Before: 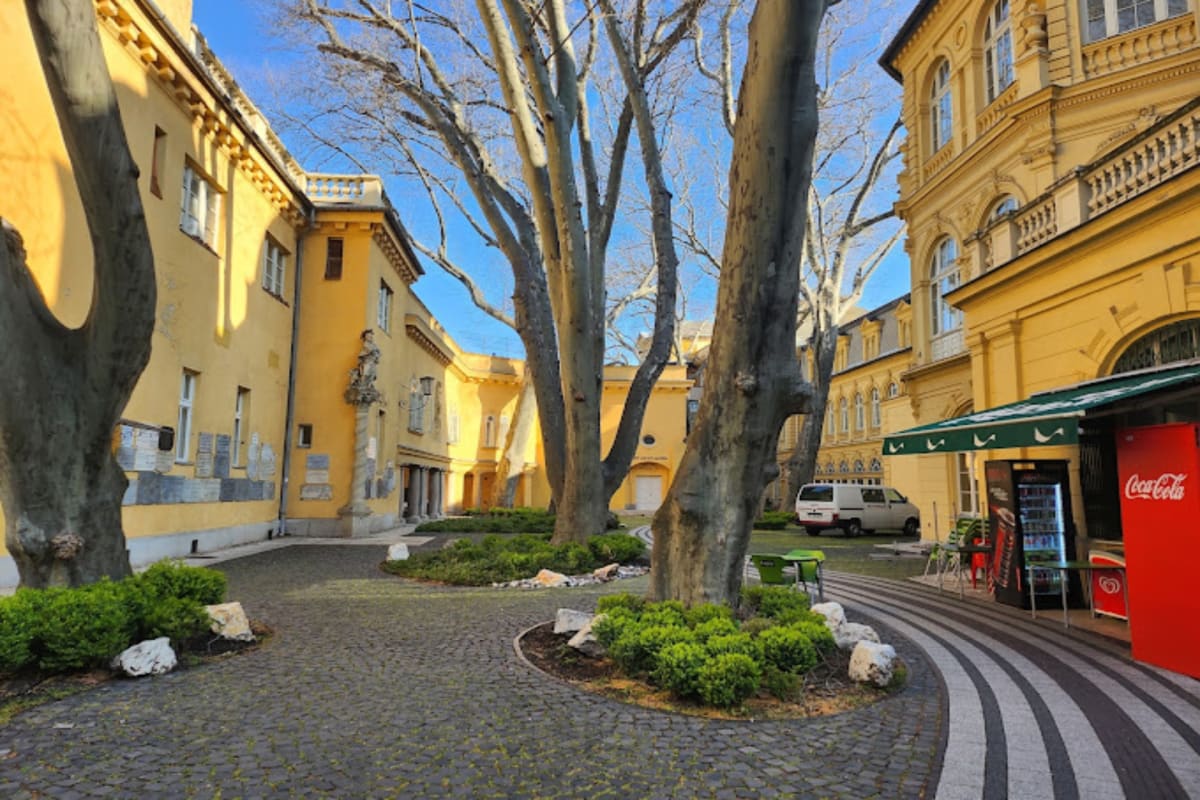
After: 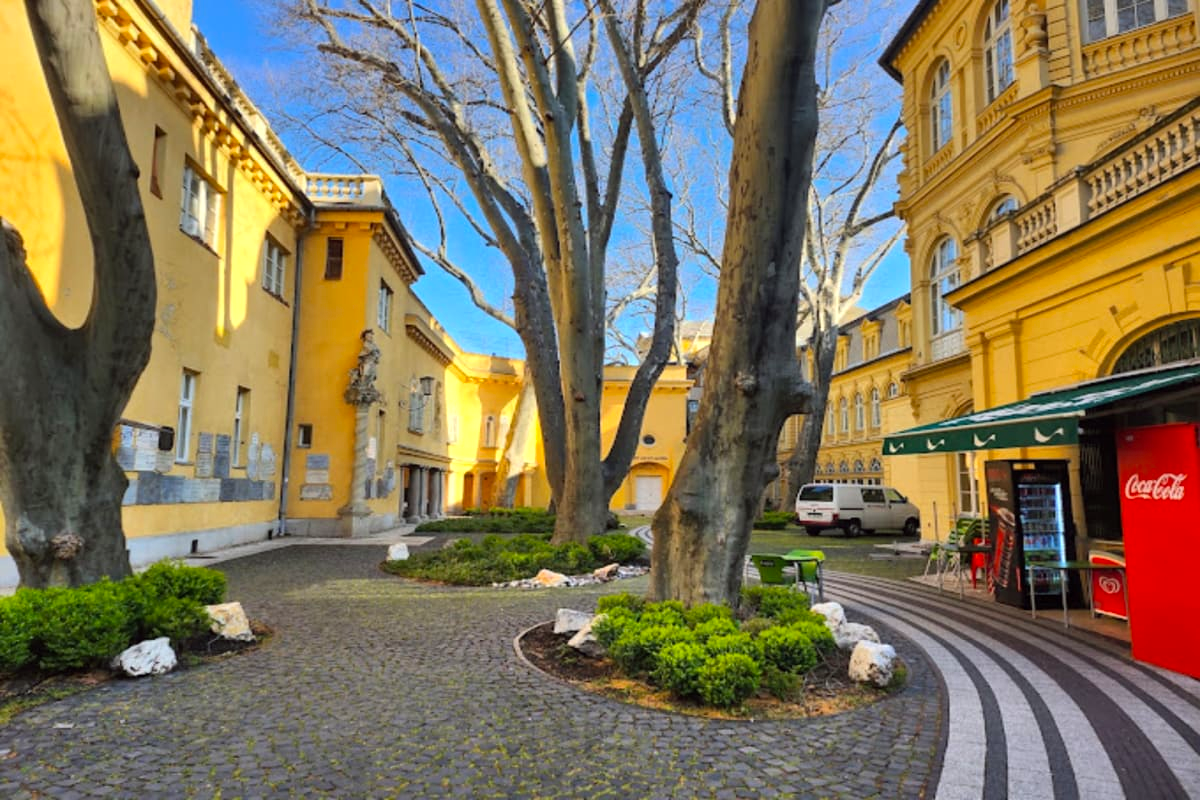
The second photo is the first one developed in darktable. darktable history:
color balance: lift [1, 1, 0.999, 1.001], gamma [1, 1.003, 1.005, 0.995], gain [1, 0.992, 0.988, 1.012], contrast 5%, output saturation 110%
exposure: black level correction 0.001, exposure 0.5 EV, compensate exposure bias true, compensate highlight preservation false
graduated density: rotation -0.352°, offset 57.64
